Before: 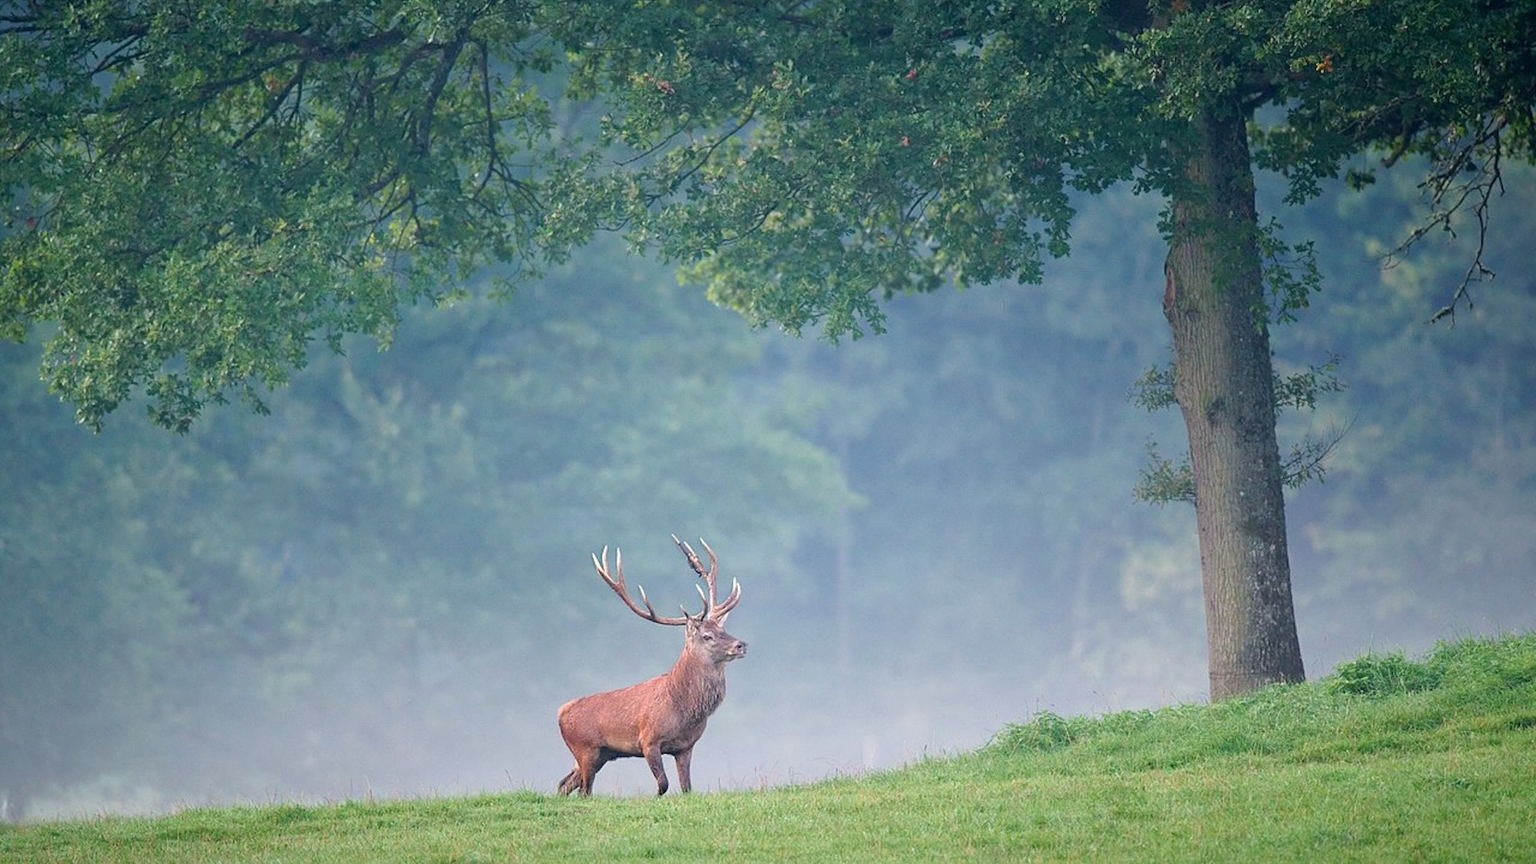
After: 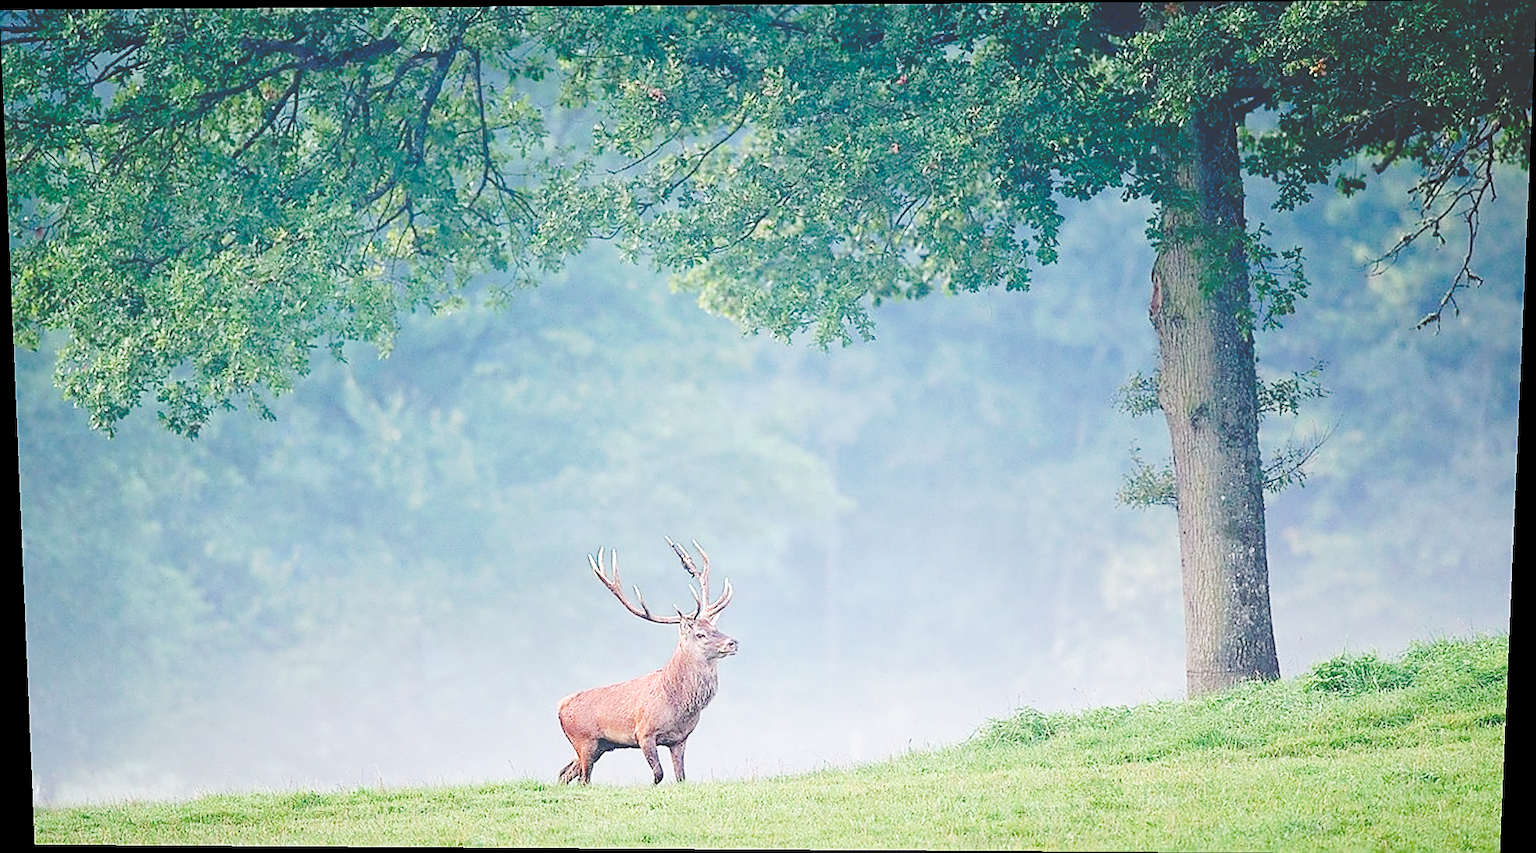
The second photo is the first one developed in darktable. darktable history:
sharpen: radius 1.4, amount 1.25, threshold 0.7
tone curve: curves: ch0 [(0, 0) (0.003, 0.211) (0.011, 0.211) (0.025, 0.215) (0.044, 0.218) (0.069, 0.224) (0.1, 0.227) (0.136, 0.233) (0.177, 0.247) (0.224, 0.275) (0.277, 0.309) (0.335, 0.366) (0.399, 0.438) (0.468, 0.515) (0.543, 0.586) (0.623, 0.658) (0.709, 0.735) (0.801, 0.821) (0.898, 0.889) (1, 1)], preserve colors none
base curve: curves: ch0 [(0, 0) (0.028, 0.03) (0.121, 0.232) (0.46, 0.748) (0.859, 0.968) (1, 1)], preserve colors none
rotate and perspective: lens shift (vertical) 0.048, lens shift (horizontal) -0.024, automatic cropping off
exposure: exposure 0.161 EV, compensate highlight preservation false
